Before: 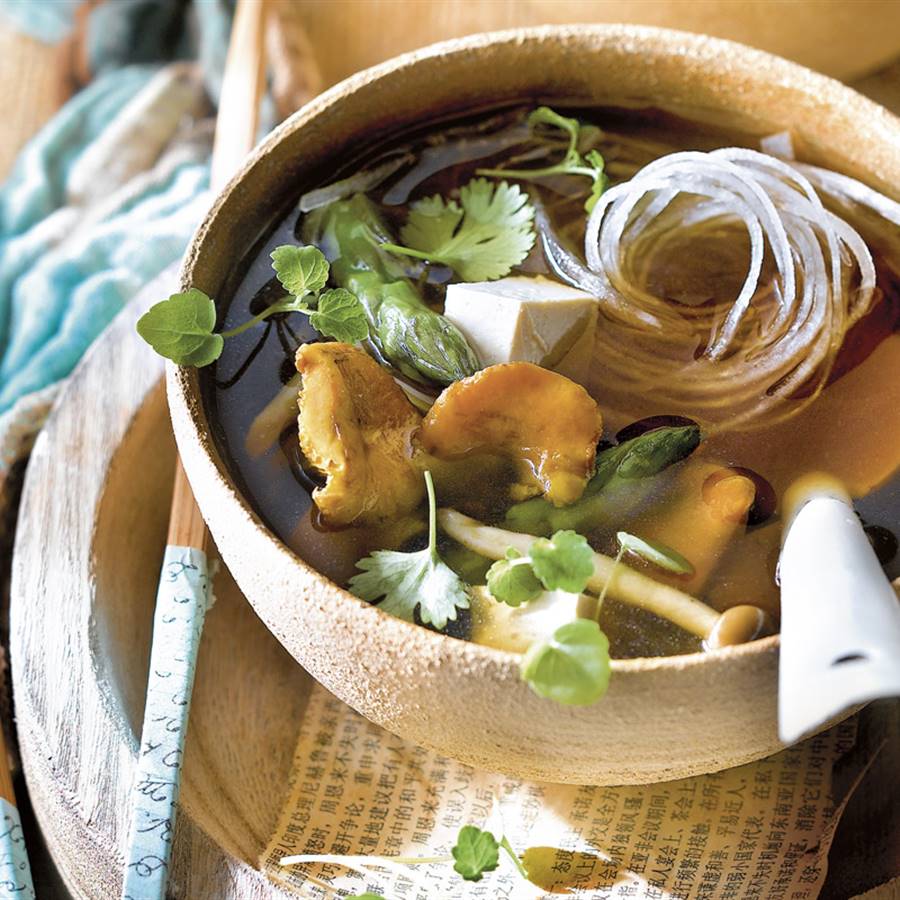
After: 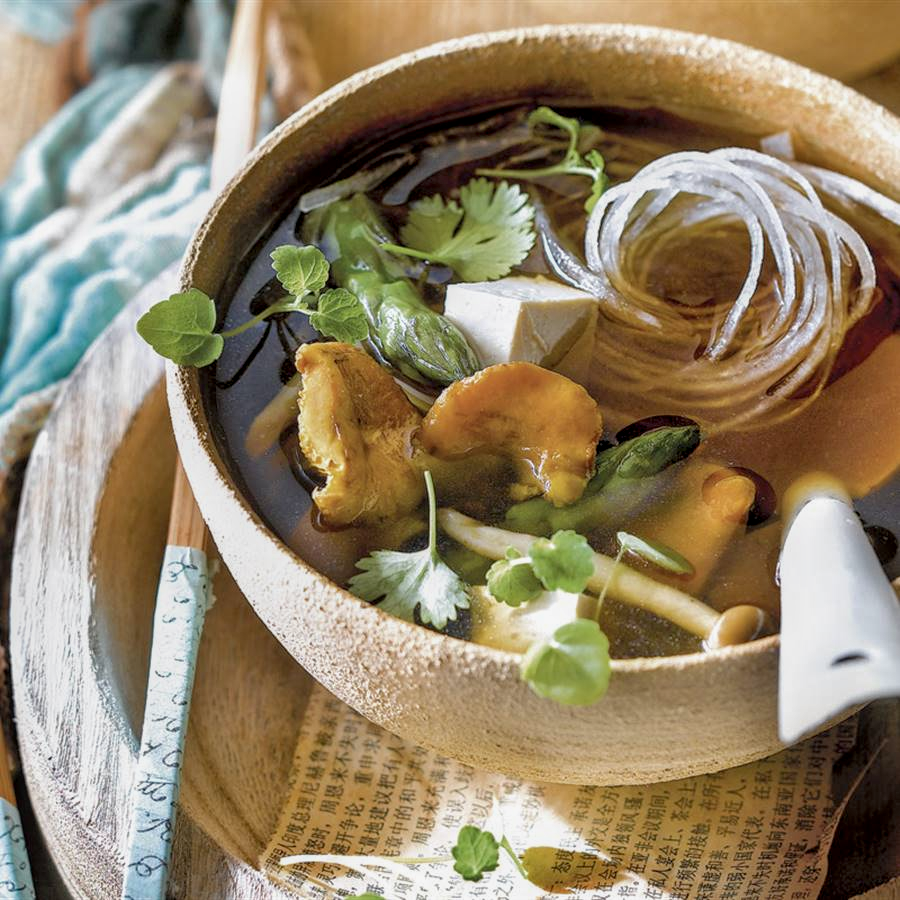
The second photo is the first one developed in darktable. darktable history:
local contrast: detail 130%
tone equalizer: -8 EV 0.25 EV, -7 EV 0.417 EV, -6 EV 0.417 EV, -5 EV 0.25 EV, -3 EV -0.25 EV, -2 EV -0.417 EV, -1 EV -0.417 EV, +0 EV -0.25 EV, edges refinement/feathering 500, mask exposure compensation -1.57 EV, preserve details guided filter
shadows and highlights: shadows 0, highlights 40
